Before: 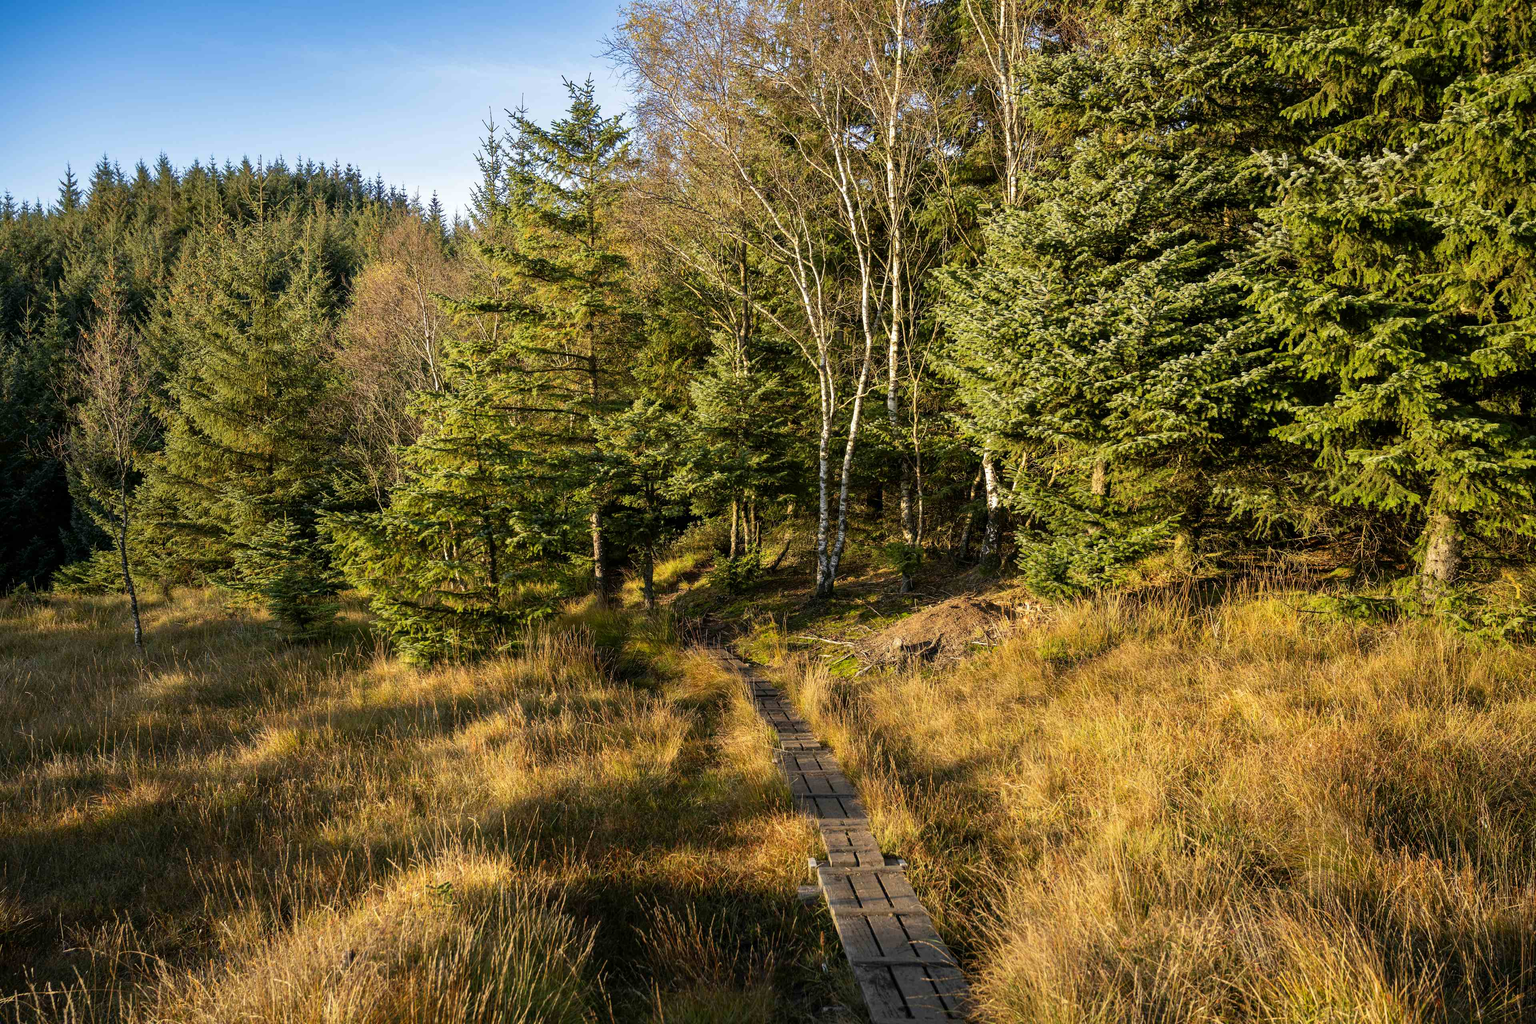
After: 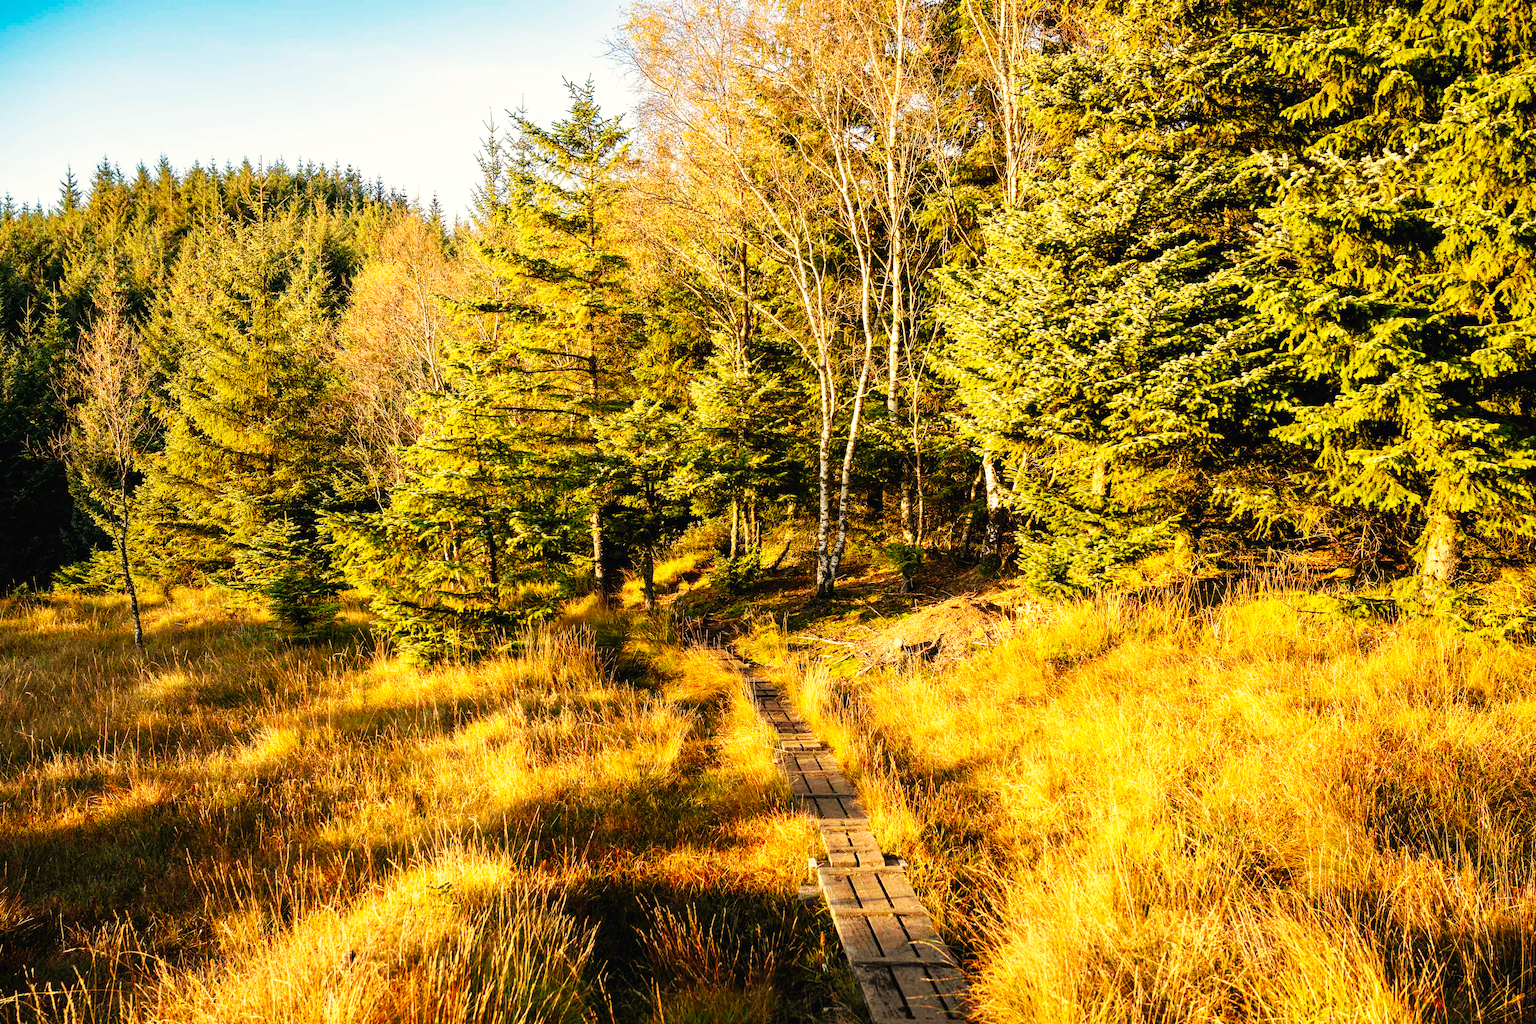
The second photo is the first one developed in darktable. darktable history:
white balance: red 1.138, green 0.996, blue 0.812
base curve: curves: ch0 [(0, 0.003) (0.001, 0.002) (0.006, 0.004) (0.02, 0.022) (0.048, 0.086) (0.094, 0.234) (0.162, 0.431) (0.258, 0.629) (0.385, 0.8) (0.548, 0.918) (0.751, 0.988) (1, 1)], preserve colors none
